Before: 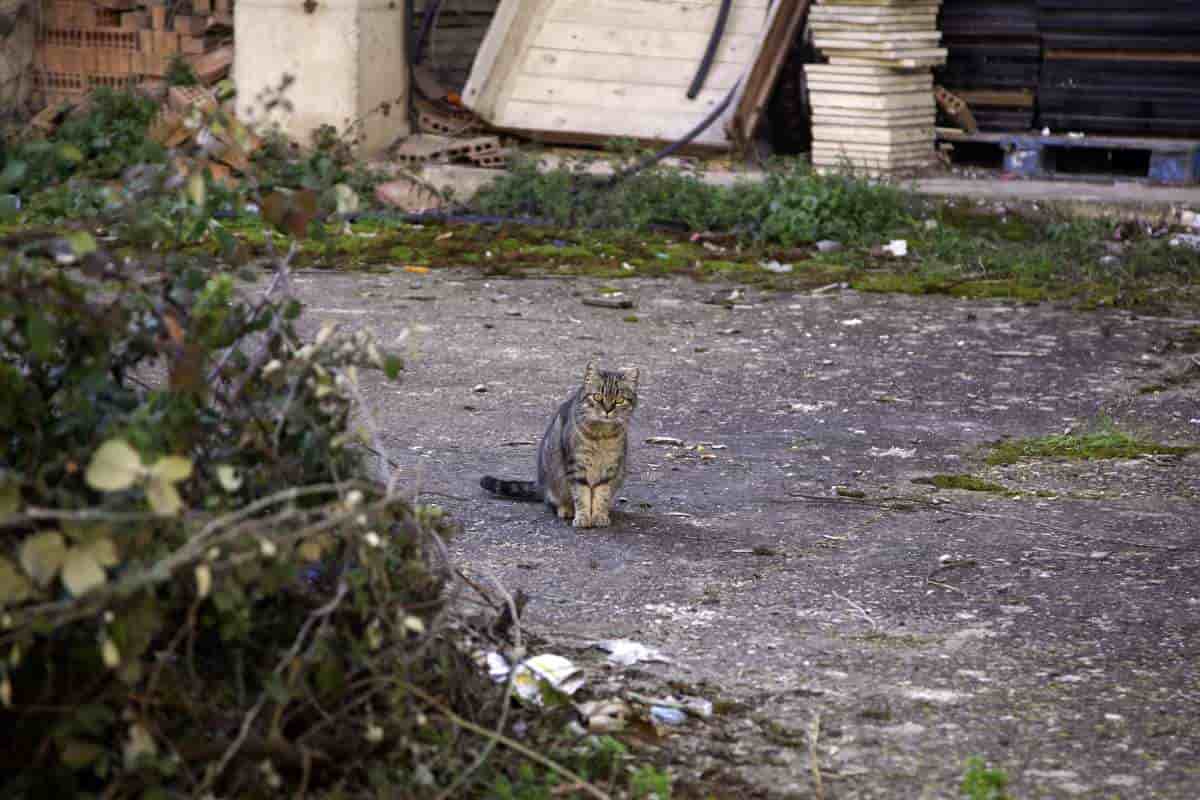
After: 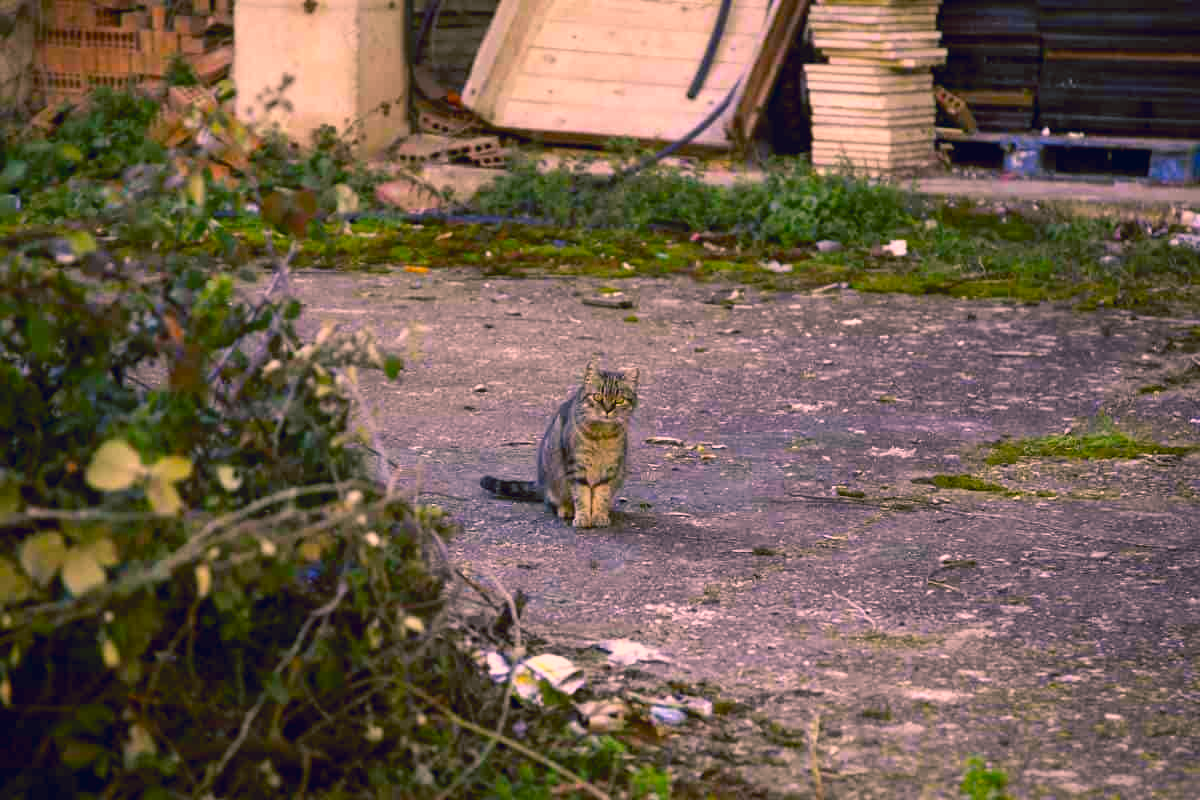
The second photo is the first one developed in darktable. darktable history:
color balance: lift [1.001, 1.007, 1, 0.993], gamma [1.023, 1.026, 1.01, 0.974], gain [0.964, 1.059, 1.073, 0.927]
color correction: highlights a* 17.03, highlights b* 0.205, shadows a* -15.38, shadows b* -14.56, saturation 1.5
